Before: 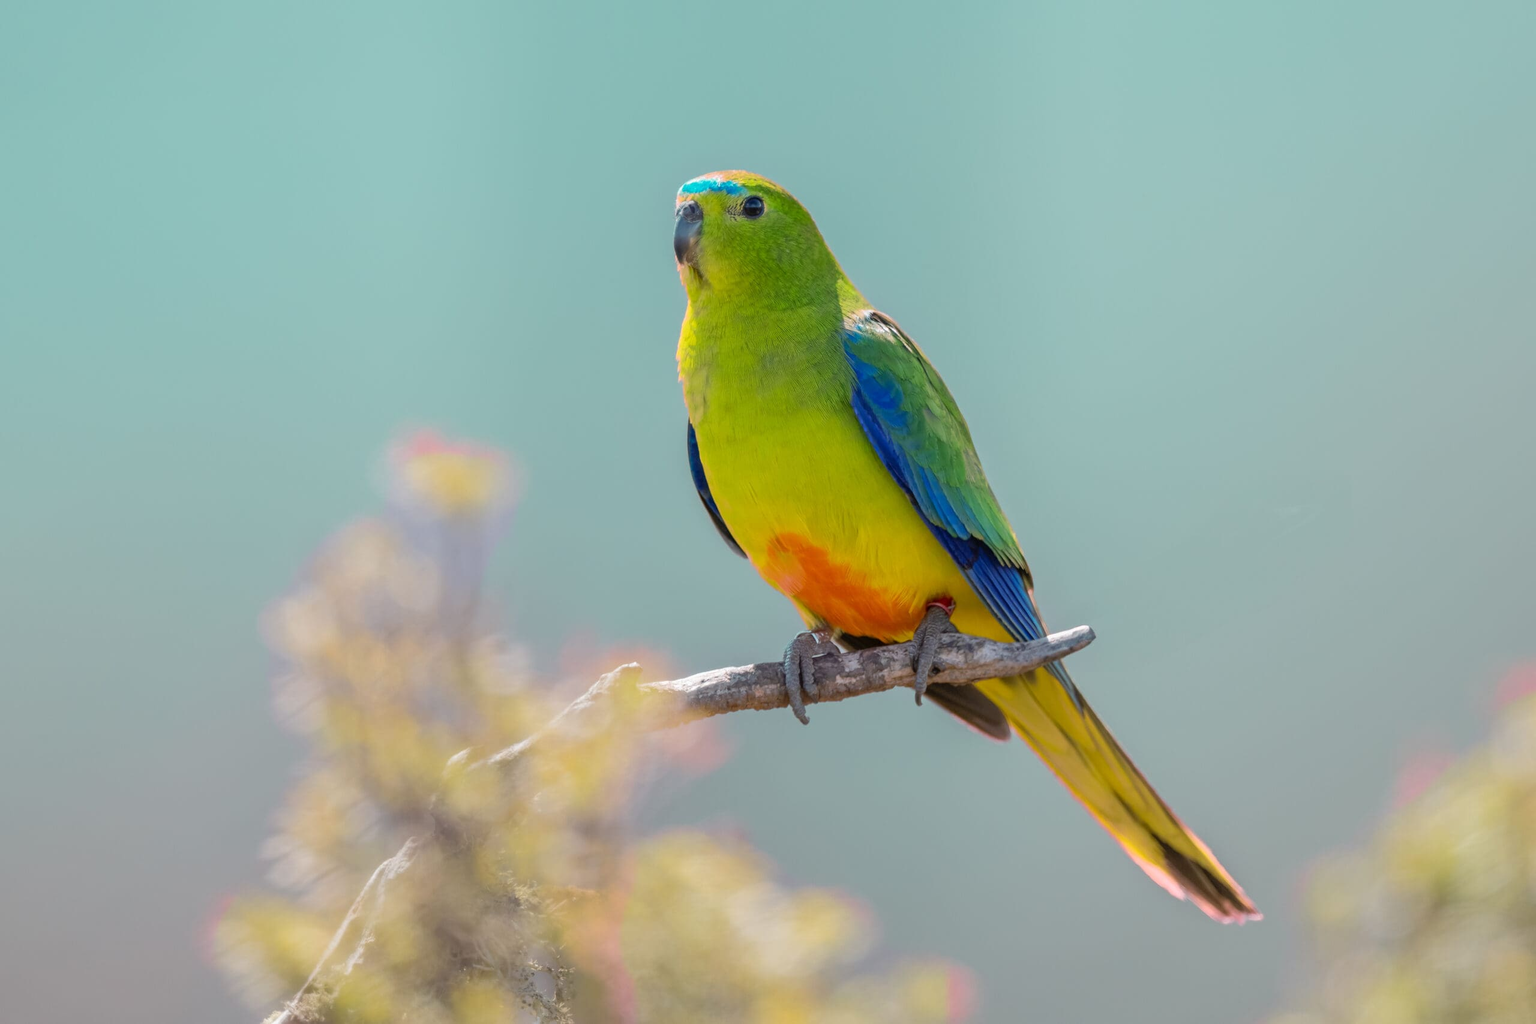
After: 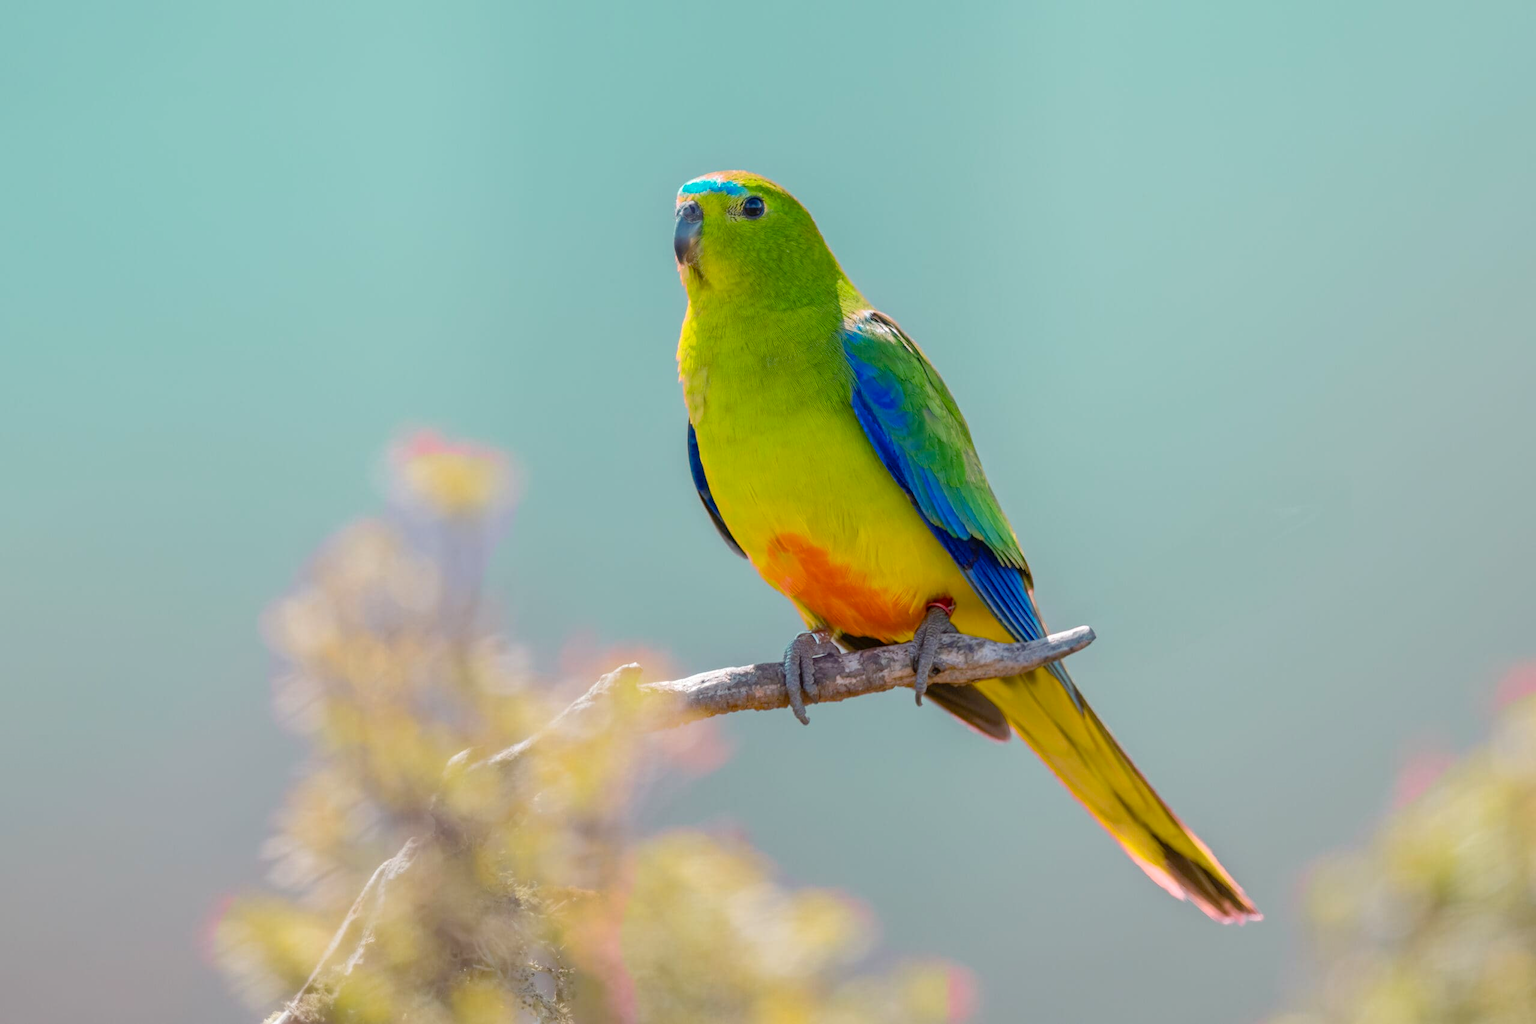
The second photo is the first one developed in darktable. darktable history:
tone equalizer: on, module defaults
color balance rgb: linear chroma grading › global chroma 0.703%, perceptual saturation grading › global saturation 20%, perceptual saturation grading › highlights -25.5%, perceptual saturation grading › shadows 24.479%, perceptual brilliance grading › global brilliance 2.844%, perceptual brilliance grading › highlights -2.297%, perceptual brilliance grading › shadows 3.61%, global vibrance 20%
